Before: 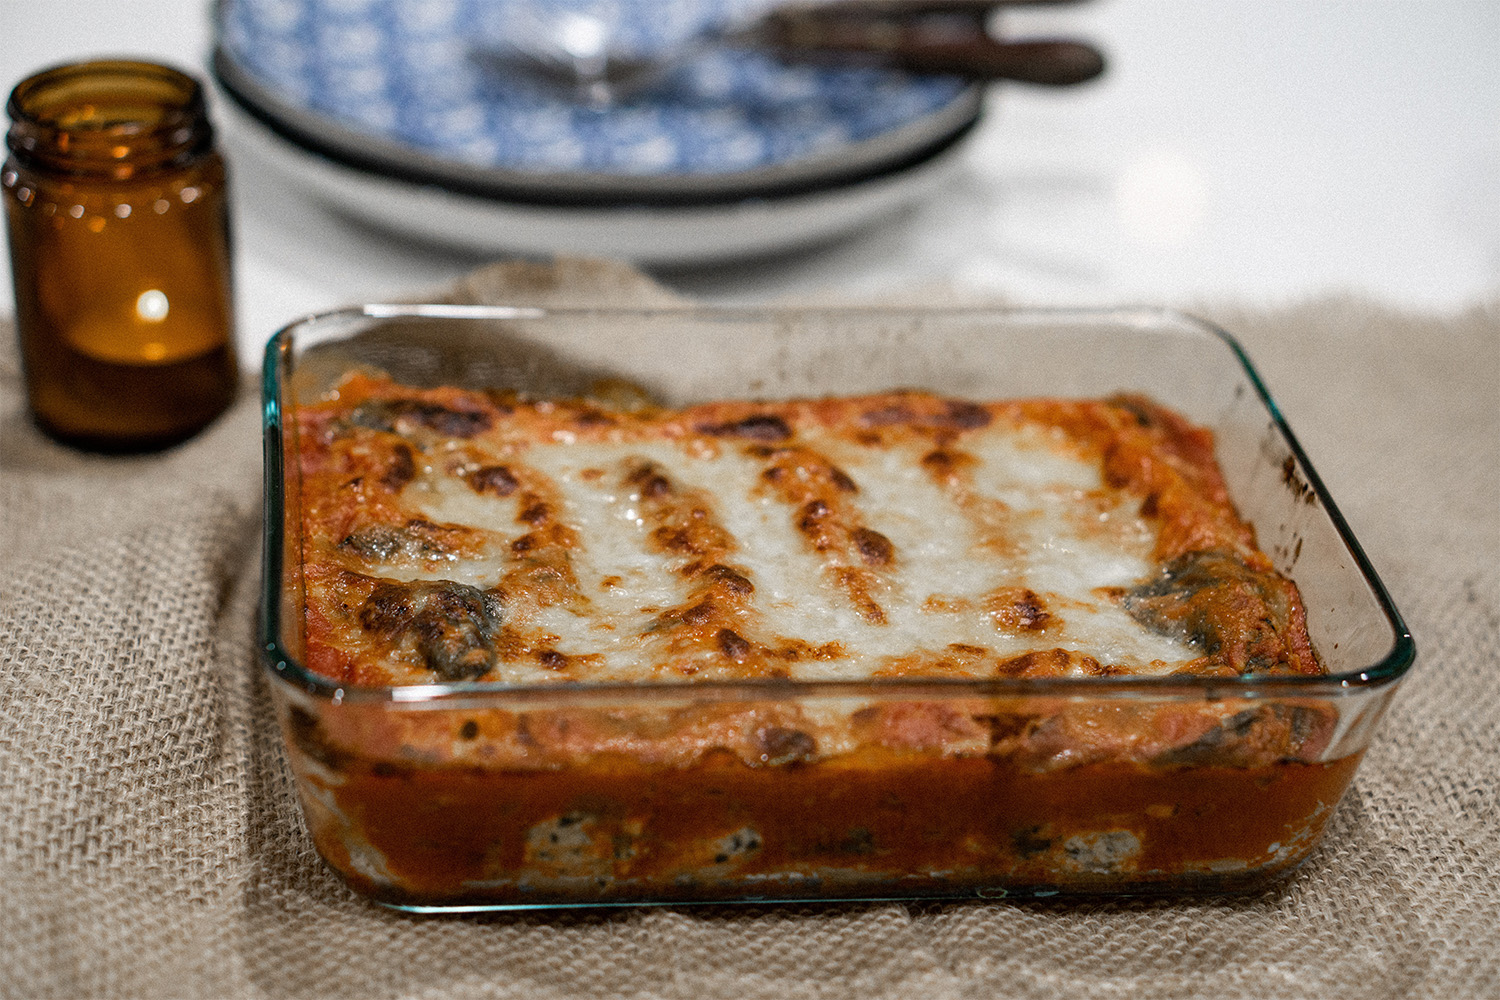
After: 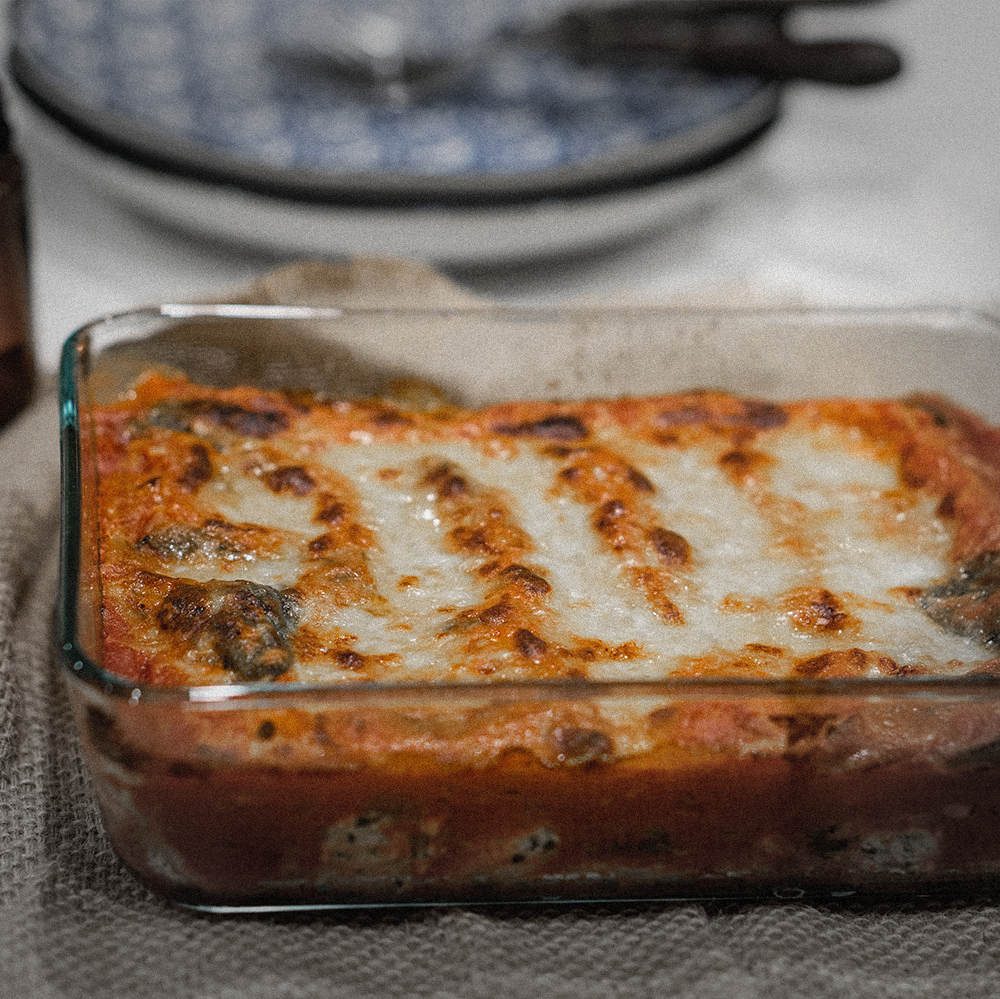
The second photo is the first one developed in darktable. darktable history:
crop and rotate: left 13.537%, right 19.796%
vignetting: fall-off start 79.43%, saturation -0.649, width/height ratio 1.327, unbound false
grain: mid-tones bias 0%
contrast equalizer: y [[0.439, 0.44, 0.442, 0.457, 0.493, 0.498], [0.5 ×6], [0.5 ×6], [0 ×6], [0 ×6]], mix 0.59
